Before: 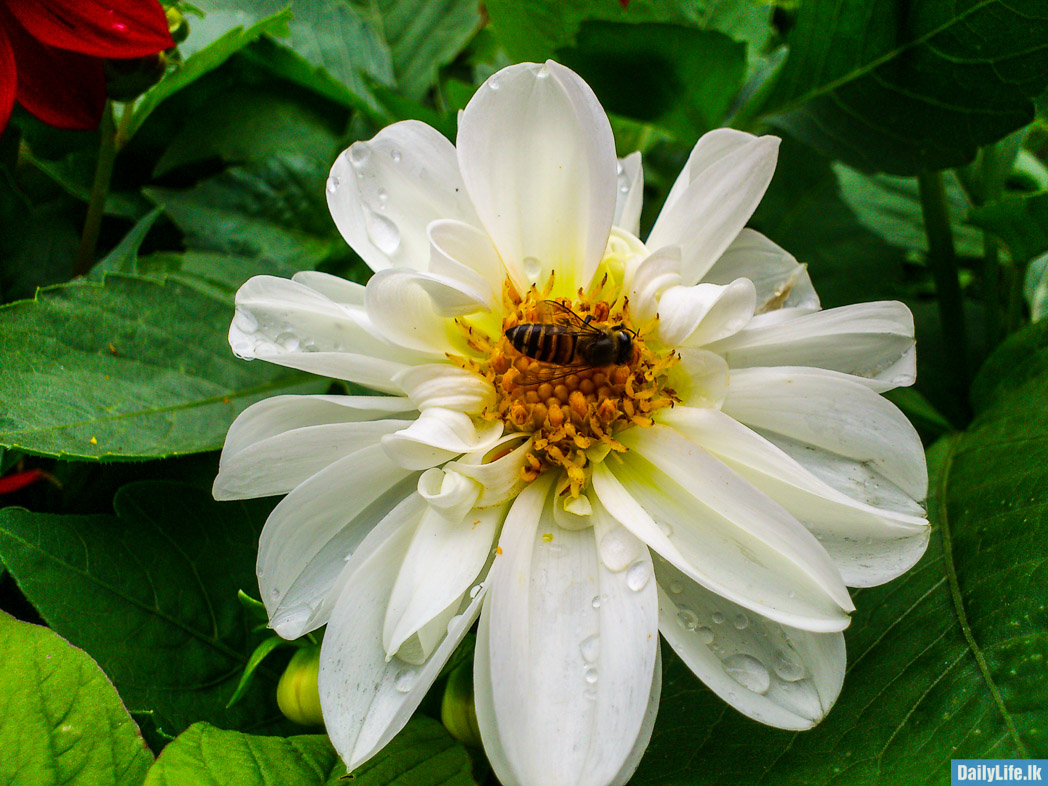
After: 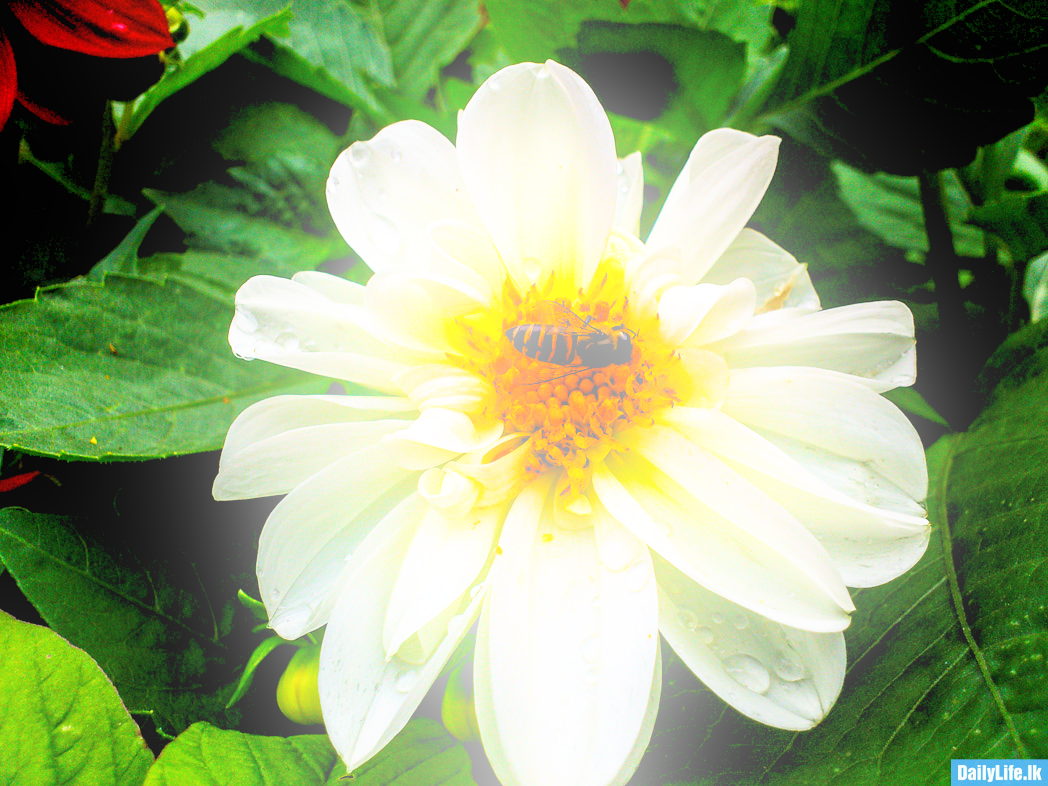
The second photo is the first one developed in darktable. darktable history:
base curve: curves: ch0 [(0, 0) (0.688, 0.865) (1, 1)], preserve colors none
bloom: on, module defaults
rgb levels: levels [[0.013, 0.434, 0.89], [0, 0.5, 1], [0, 0.5, 1]]
